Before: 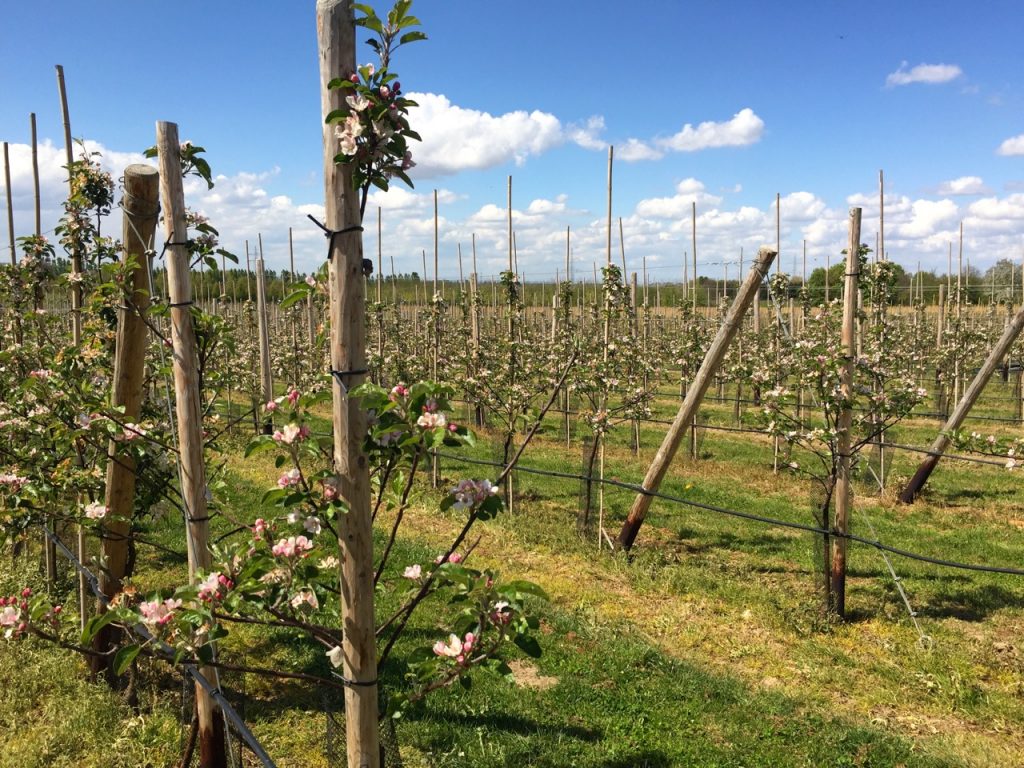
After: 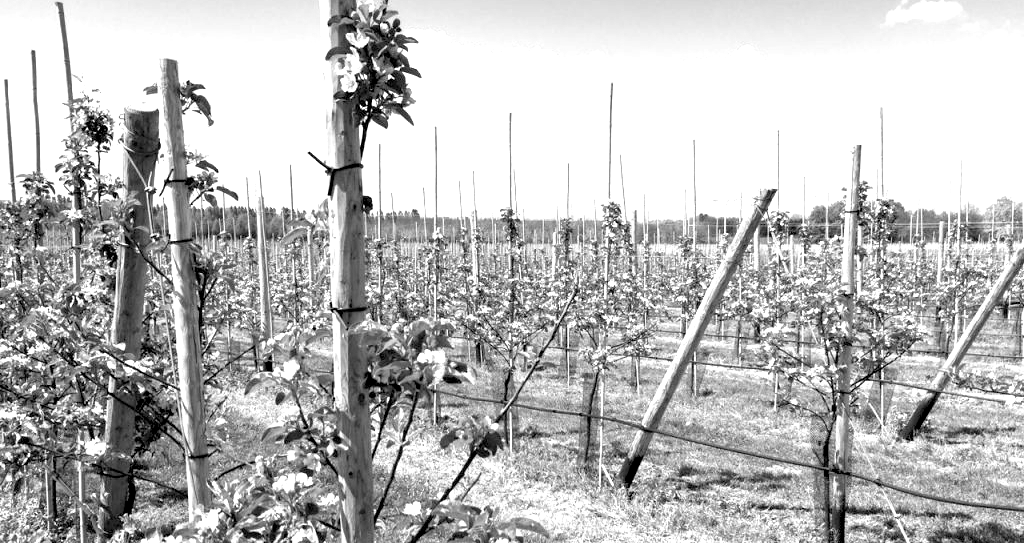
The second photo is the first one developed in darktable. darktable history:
exposure: black level correction 0.009, exposure 1.425 EV, compensate highlight preservation false
crop and rotate: top 8.293%, bottom 20.996%
monochrome: on, module defaults
